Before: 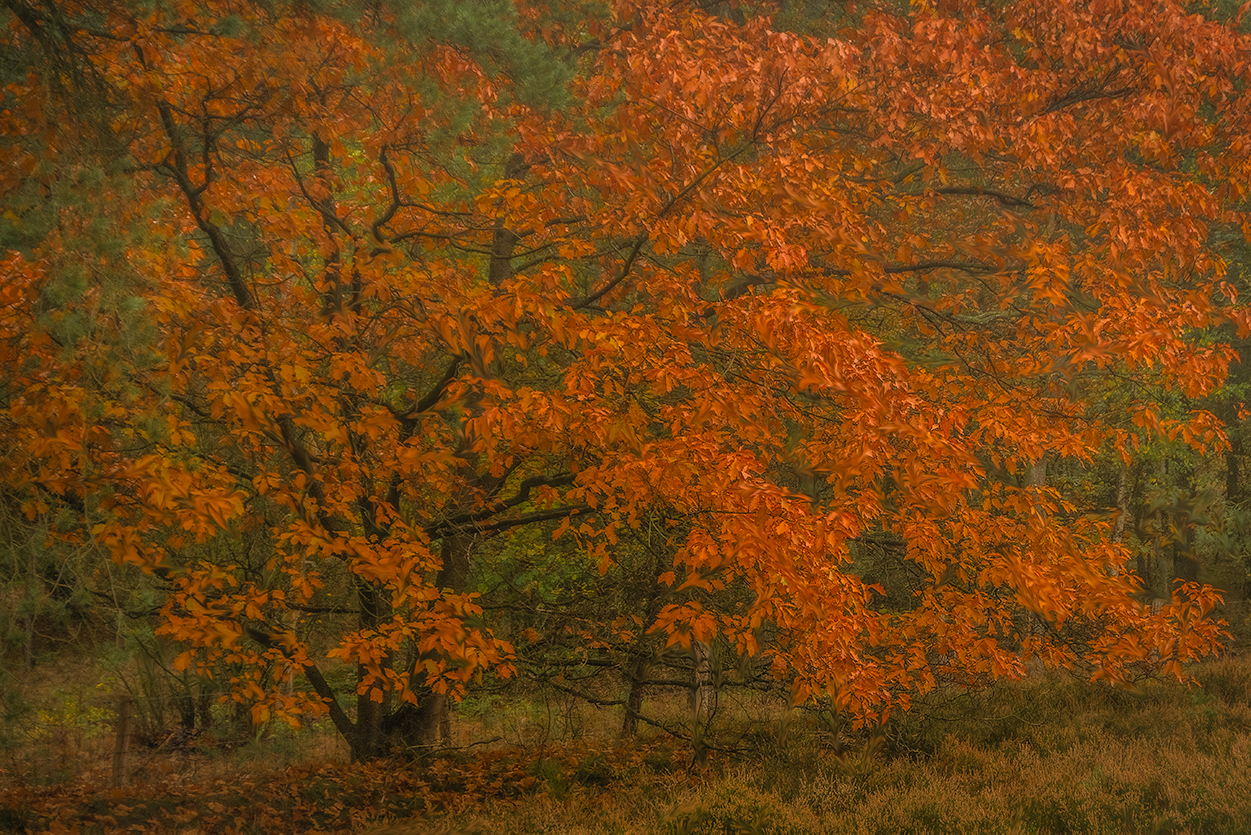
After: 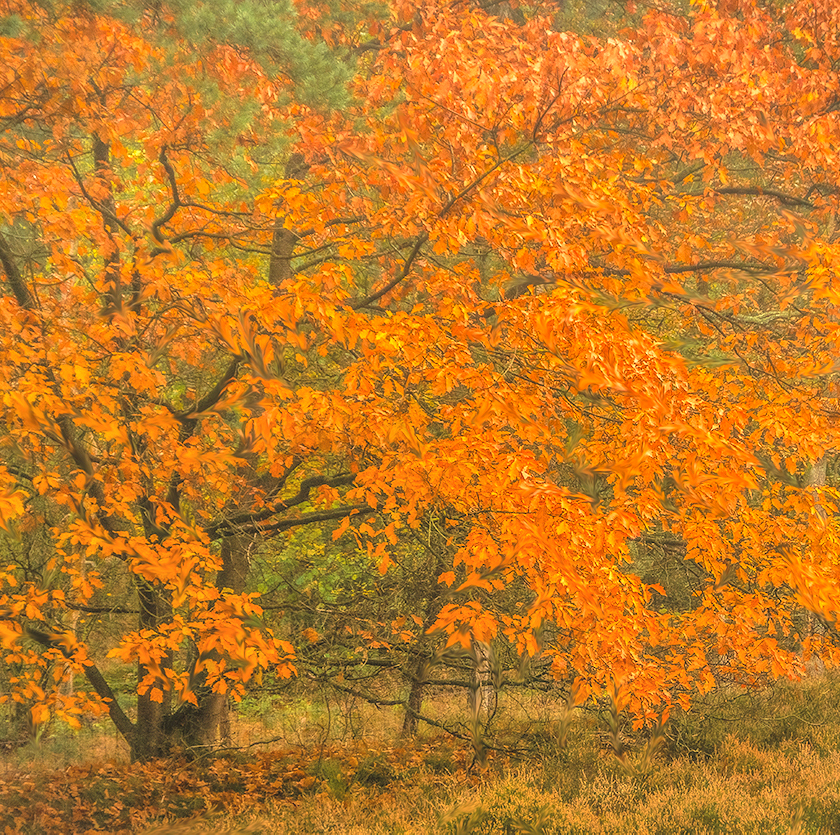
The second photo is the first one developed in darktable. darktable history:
crop and rotate: left 17.643%, right 15.131%
exposure: black level correction 0, exposure 1.694 EV, compensate exposure bias true, compensate highlight preservation false
contrast brightness saturation: contrast 0.049, brightness 0.065, saturation 0.012
shadows and highlights: soften with gaussian
